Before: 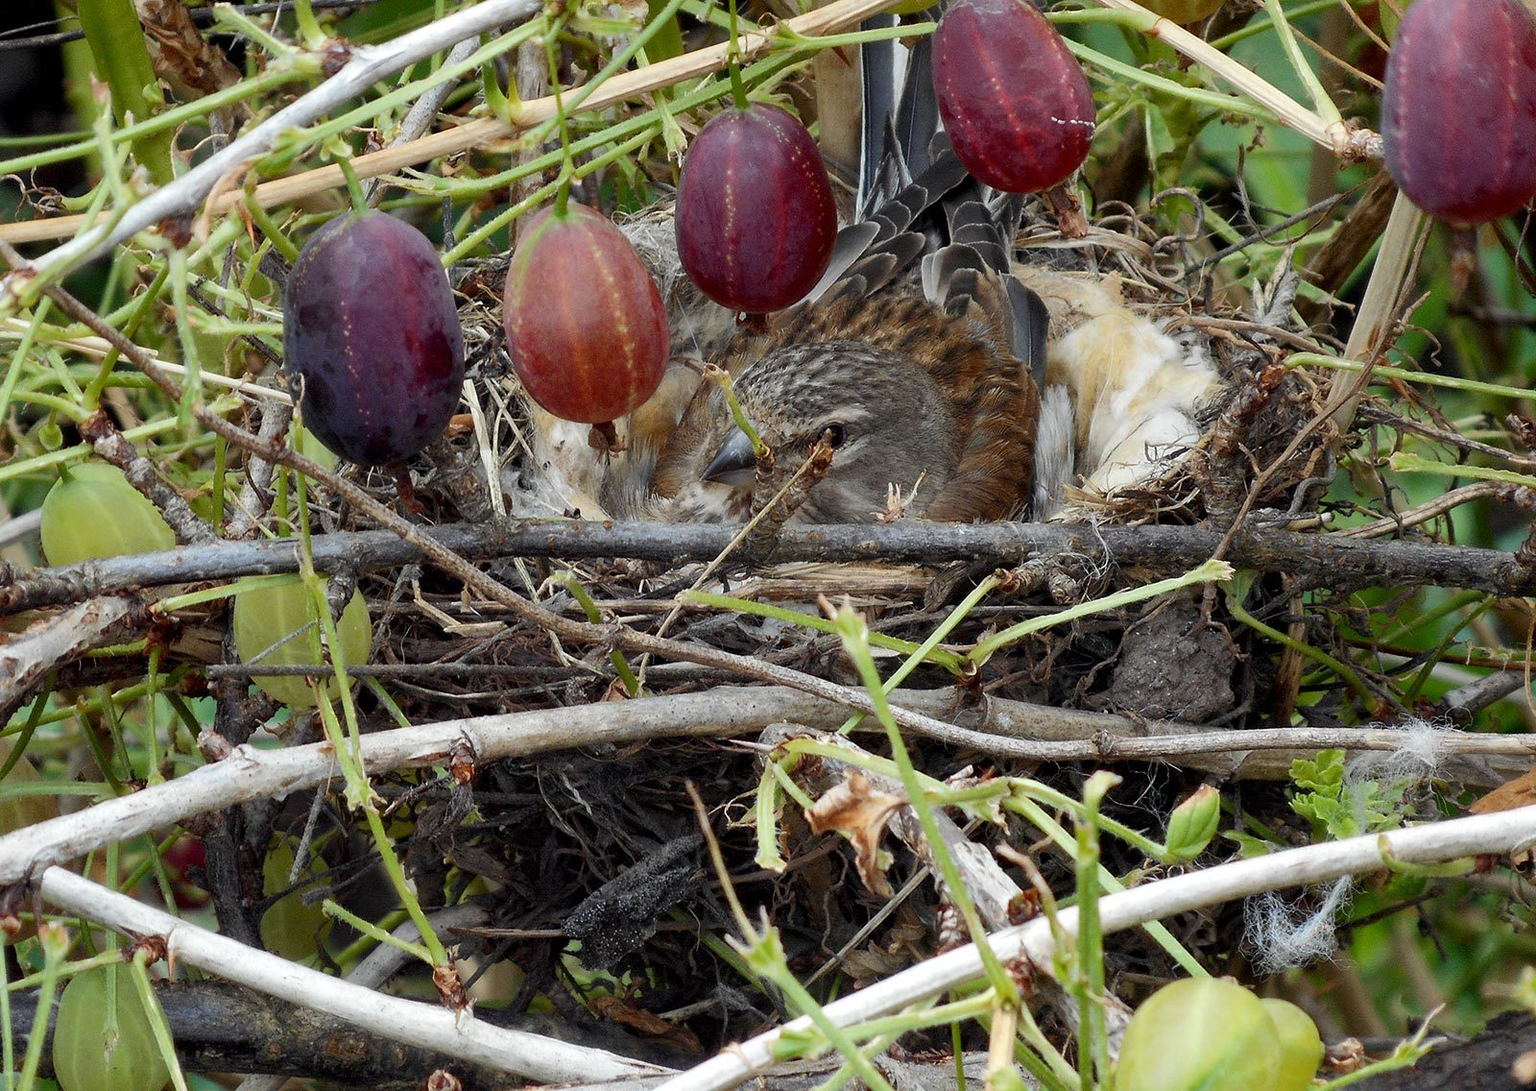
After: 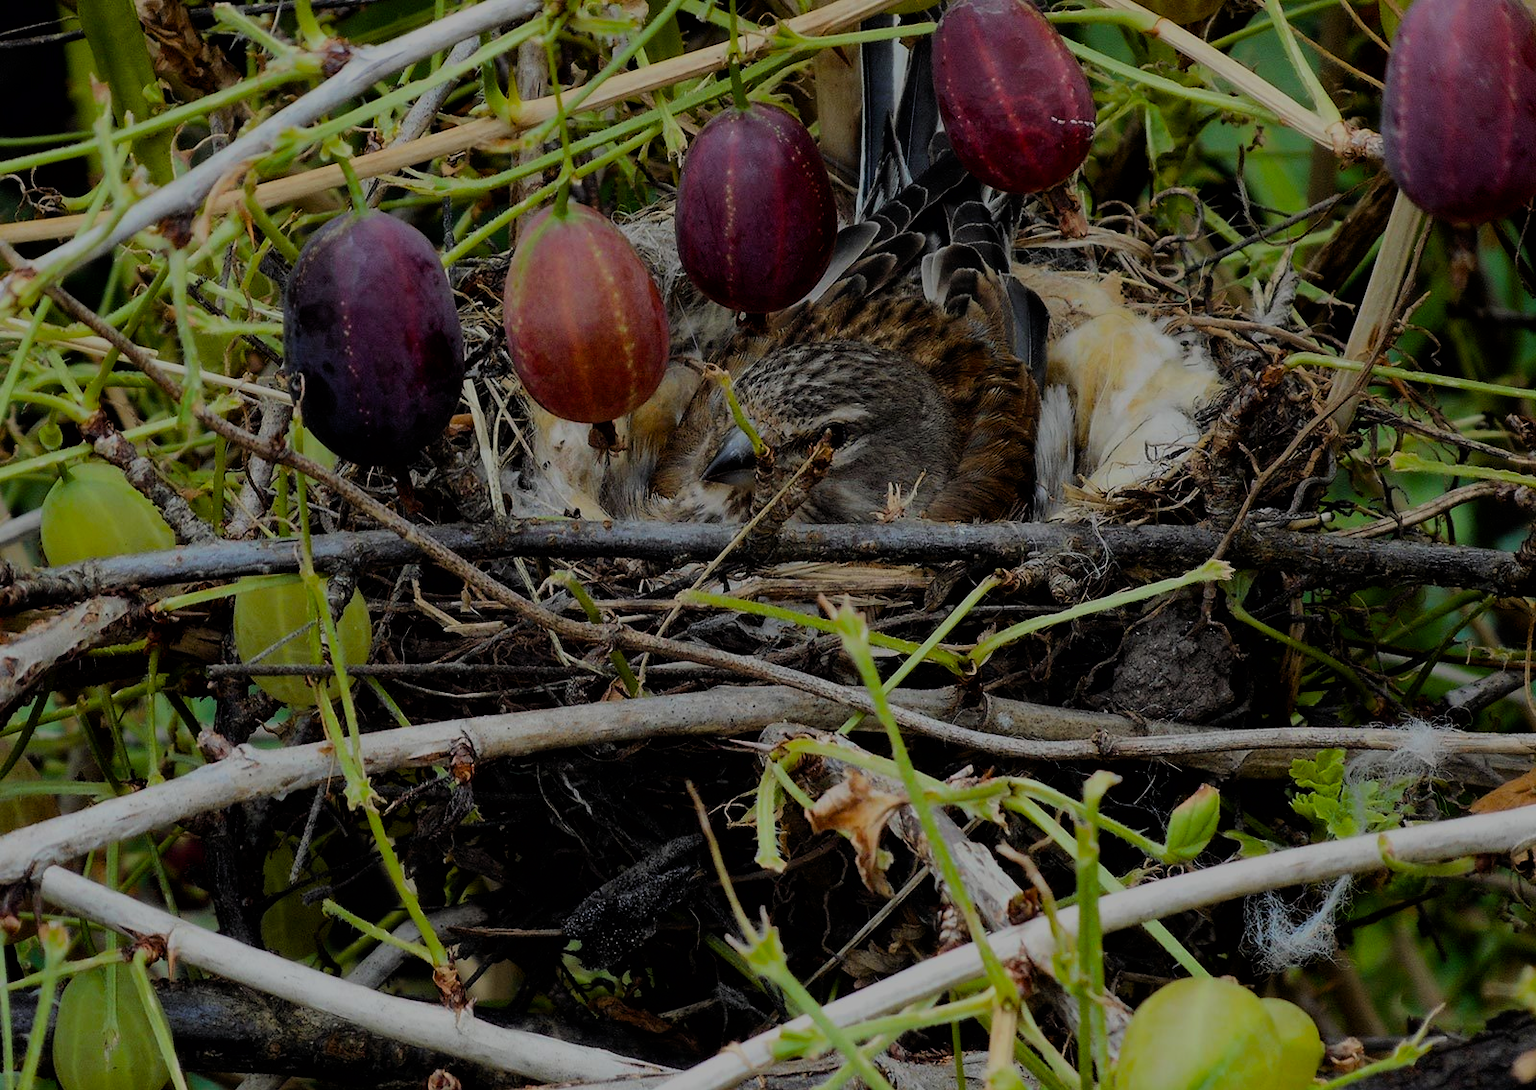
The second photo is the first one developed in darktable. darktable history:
tone equalizer: on, module defaults
filmic rgb: black relative exposure -6.15 EV, white relative exposure 6.96 EV, hardness 2.23, color science v6 (2022)
exposure: exposure -1 EV, compensate highlight preservation false
color balance rgb: linear chroma grading › global chroma 9.31%, global vibrance 41.49%
